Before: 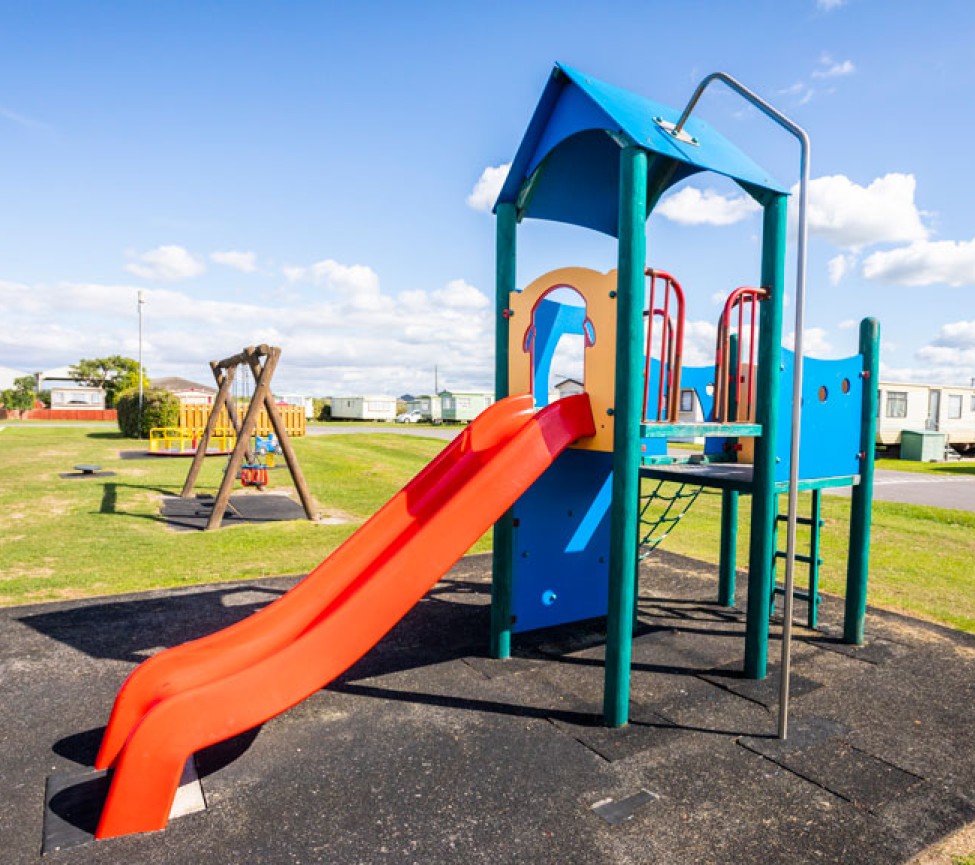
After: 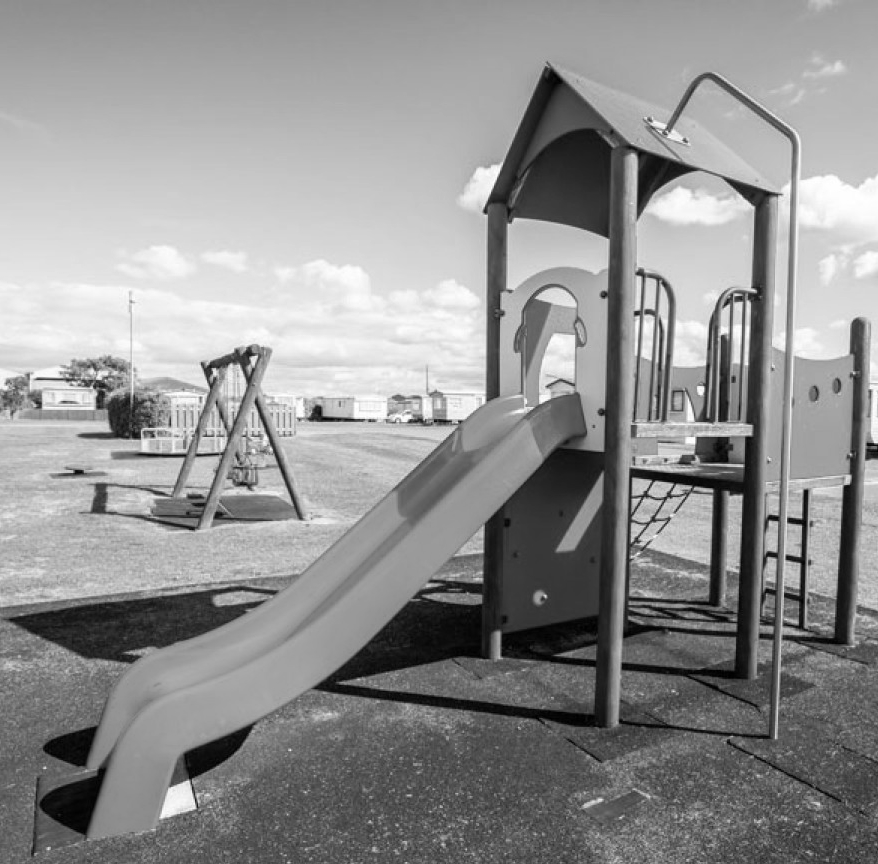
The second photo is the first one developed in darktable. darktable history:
crop and rotate: left 1.088%, right 8.807%
monochrome: a 32, b 64, size 2.3, highlights 1
